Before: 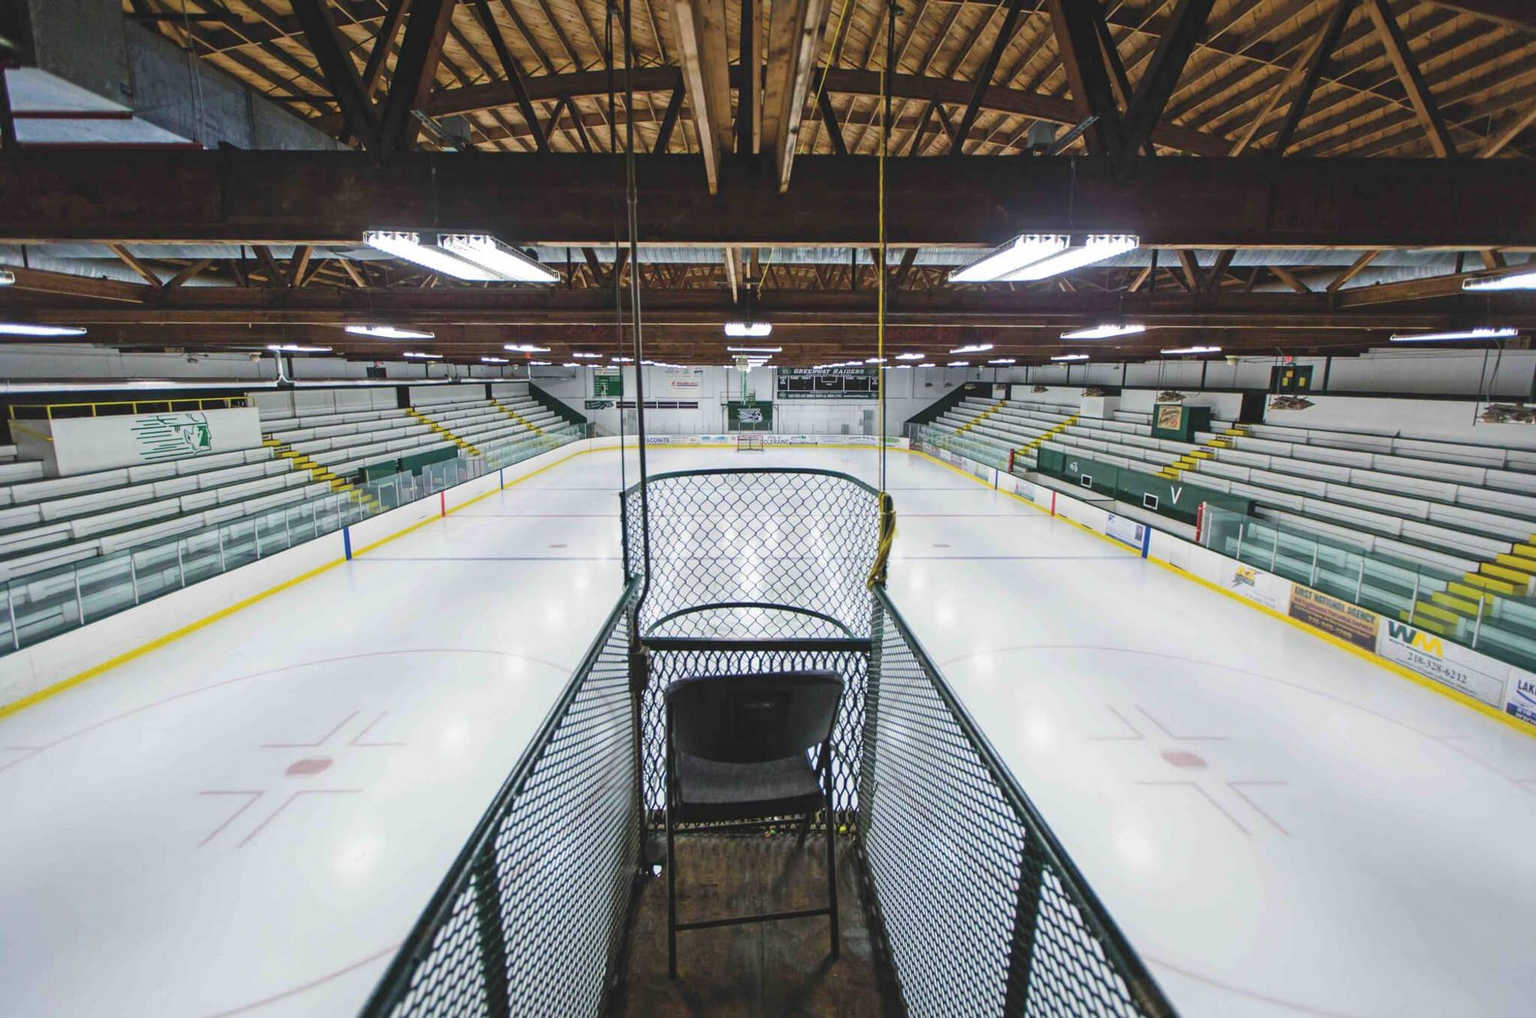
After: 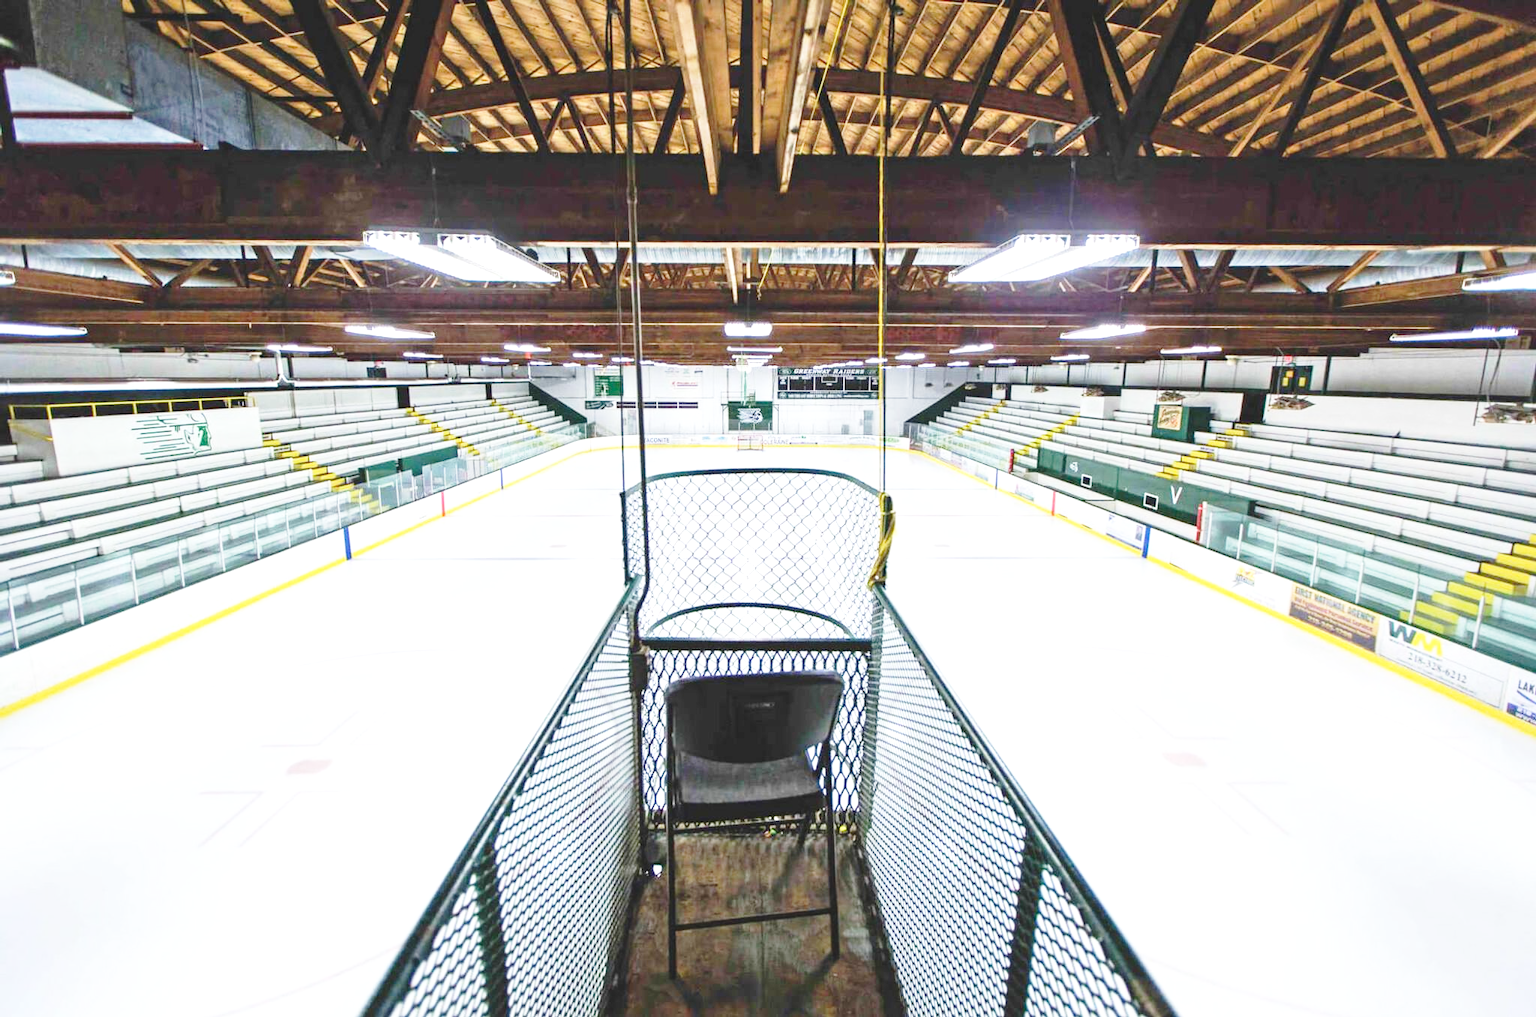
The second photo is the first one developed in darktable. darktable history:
base curve: curves: ch0 [(0, 0) (0.028, 0.03) (0.121, 0.232) (0.46, 0.748) (0.859, 0.968) (1, 1)], preserve colors none
exposure: black level correction 0, exposure 0.701 EV, compensate exposure bias true, compensate highlight preservation false
